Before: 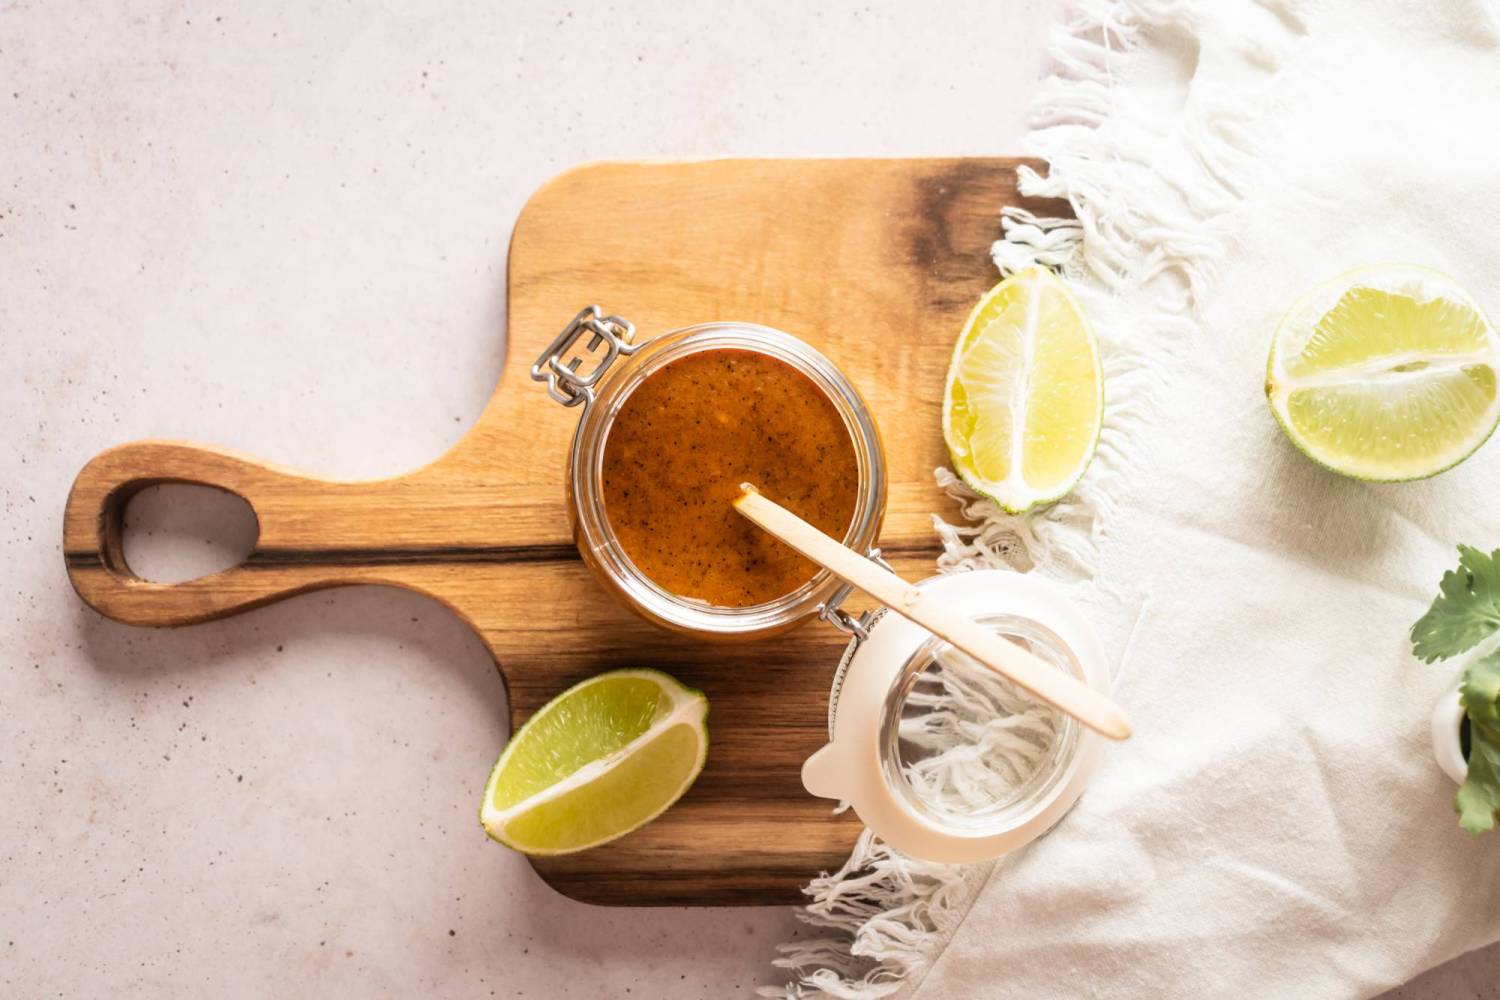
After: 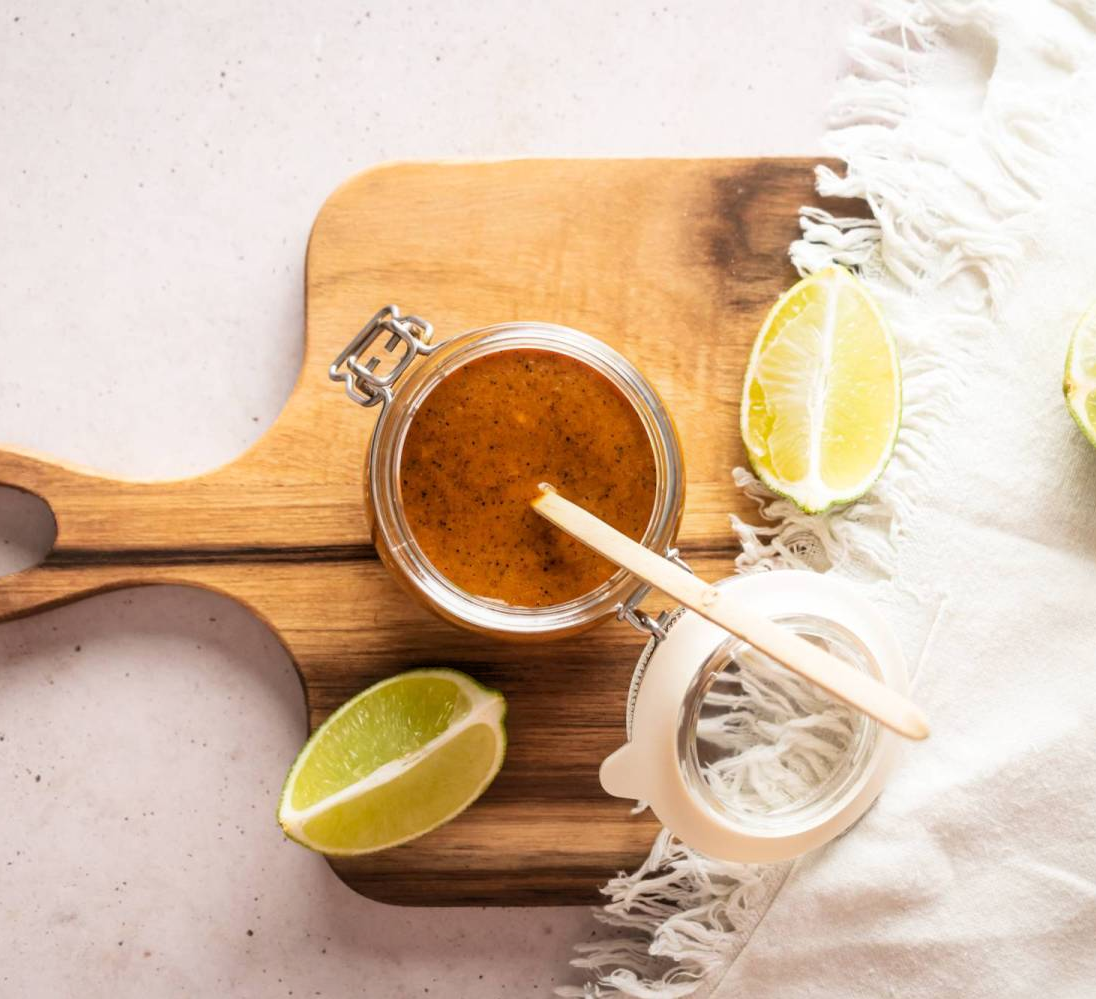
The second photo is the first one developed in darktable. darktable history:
crop: left 13.529%, top 0%, right 13.365%
tone equalizer: -8 EV -1.81 EV, -7 EV -1.18 EV, -6 EV -1.64 EV
